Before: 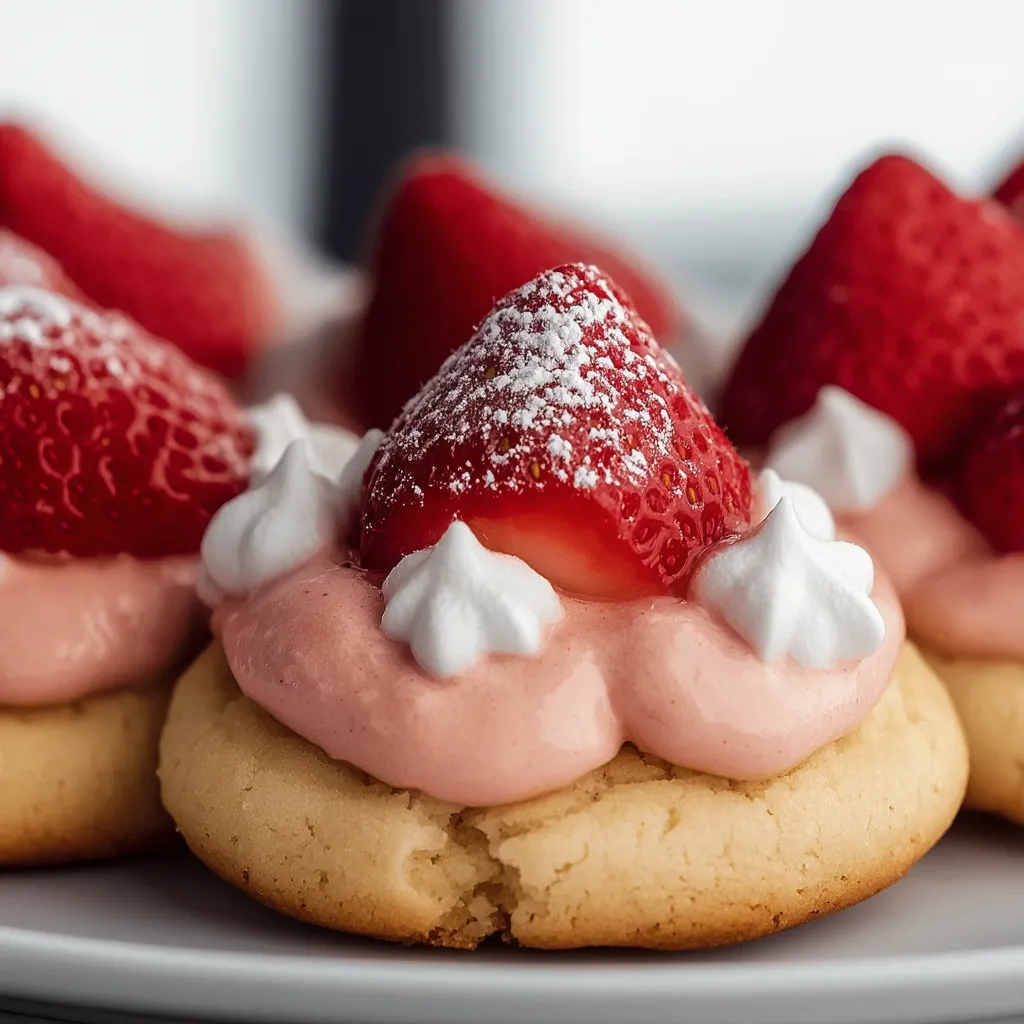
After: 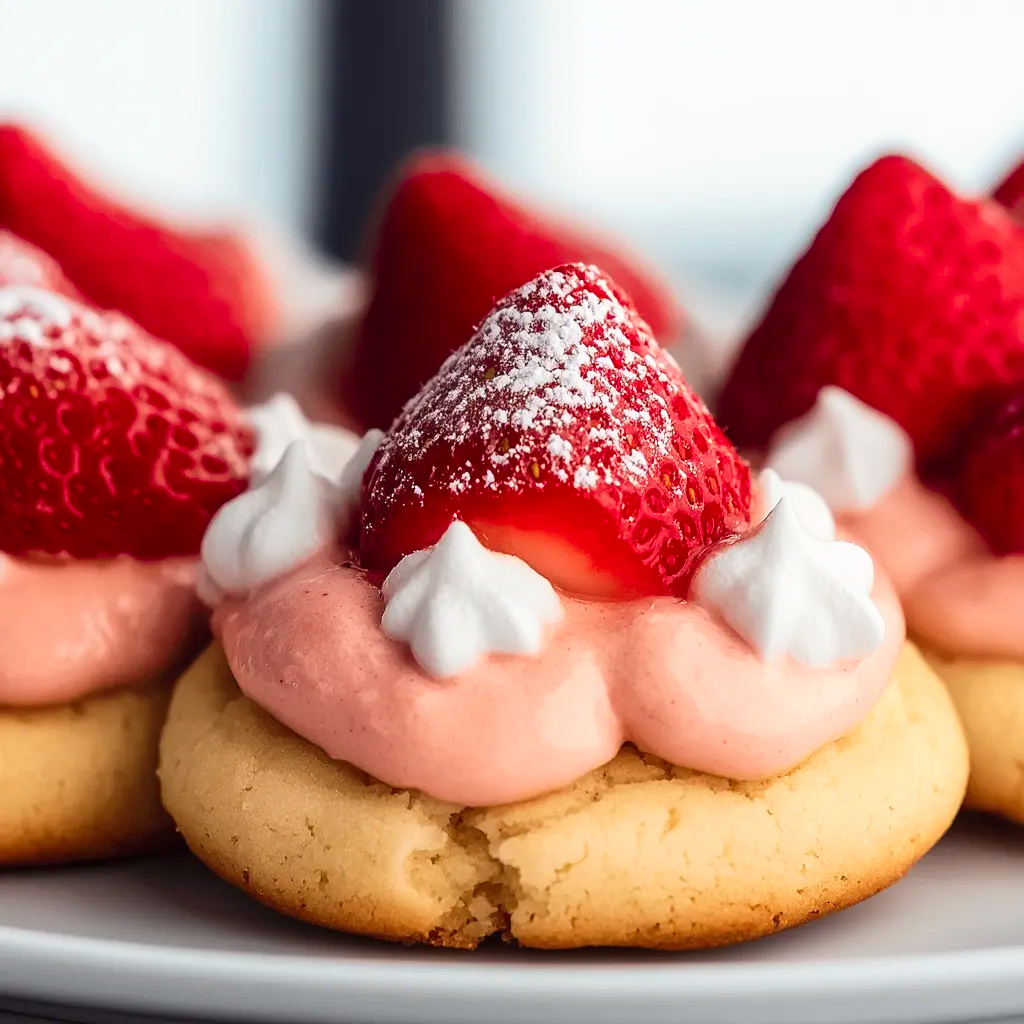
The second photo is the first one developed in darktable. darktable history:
contrast brightness saturation: contrast 0.2, brightness 0.16, saturation 0.22
color zones: curves: ch1 [(0.25, 0.5) (0.747, 0.71)]
